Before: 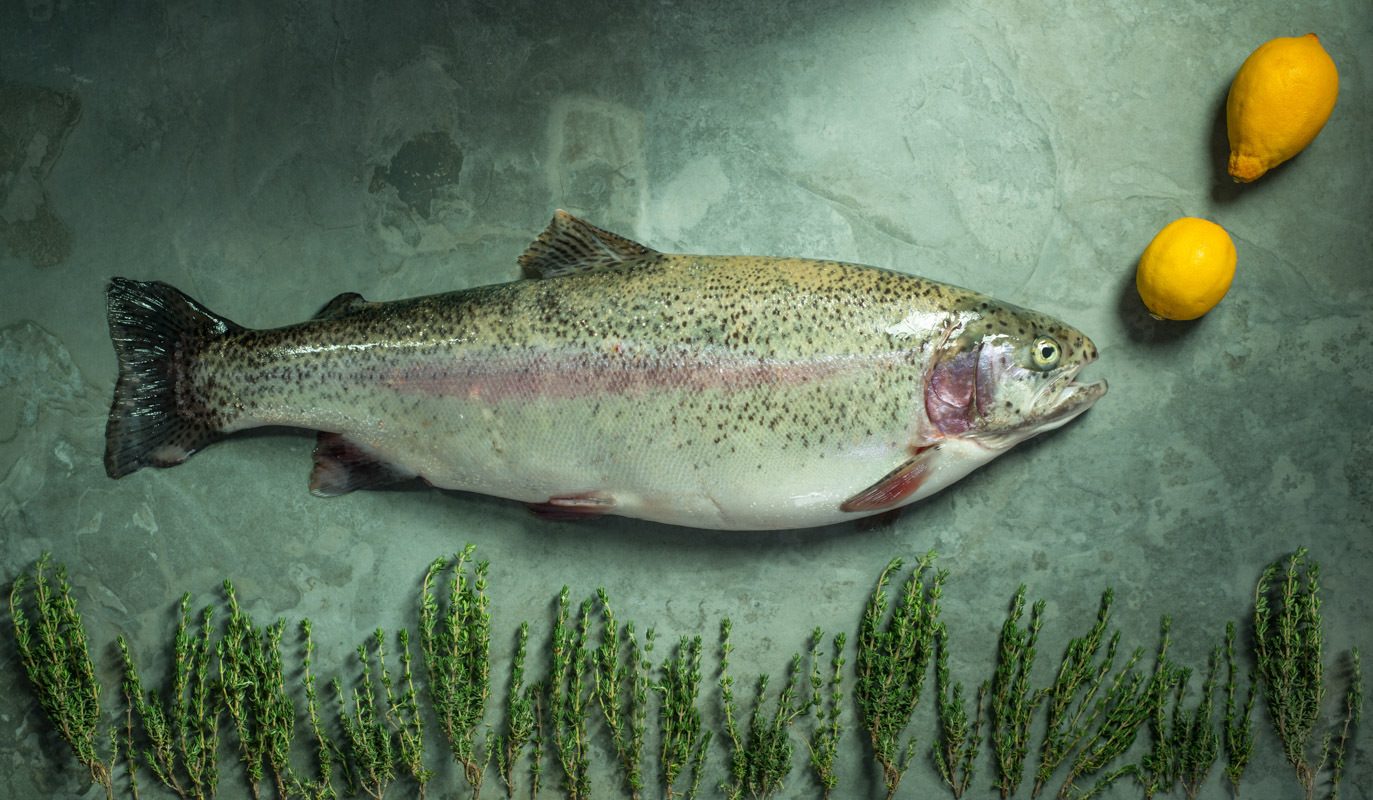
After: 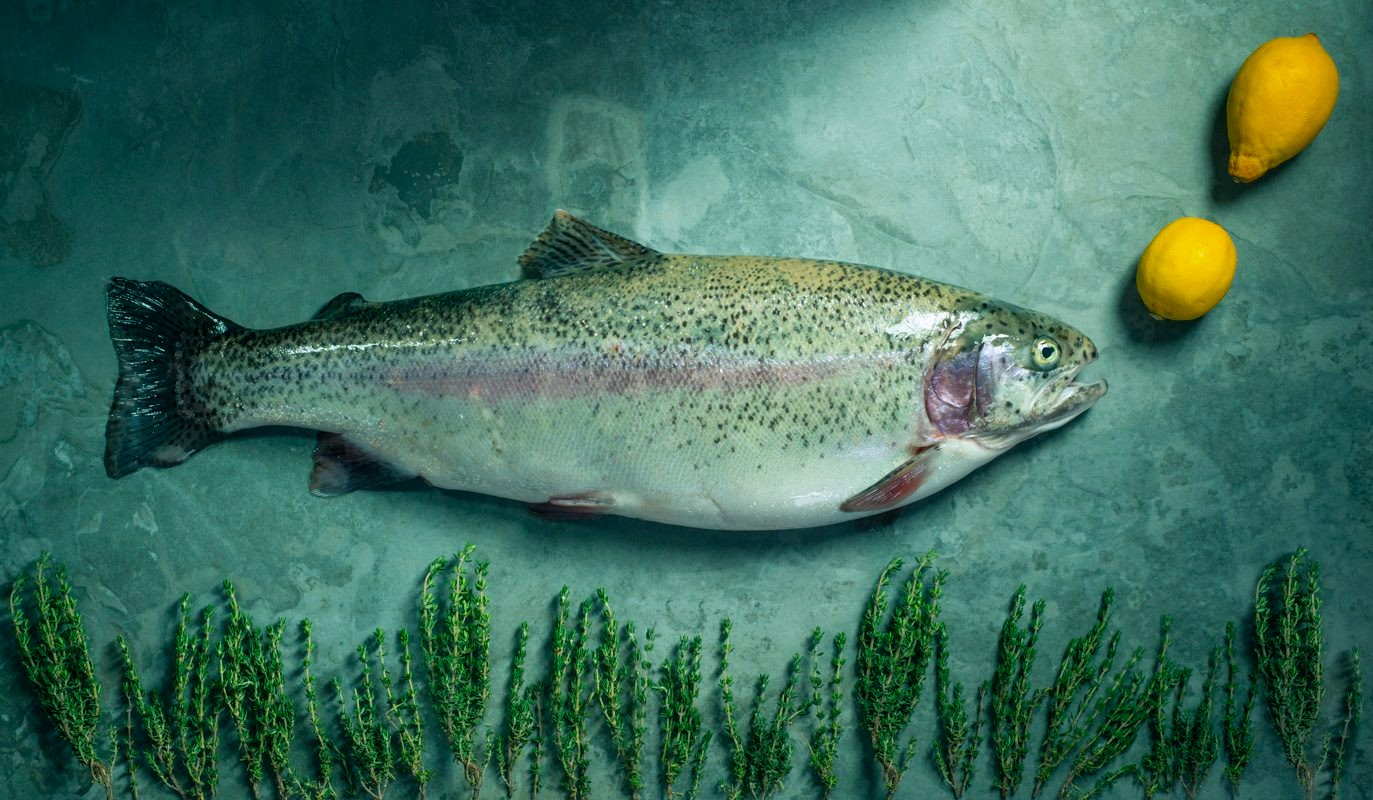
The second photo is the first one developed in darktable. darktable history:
color balance rgb: power › luminance -7.541%, power › chroma 2.243%, power › hue 222.27°, perceptual saturation grading › global saturation 19.689%, global vibrance 9.262%
